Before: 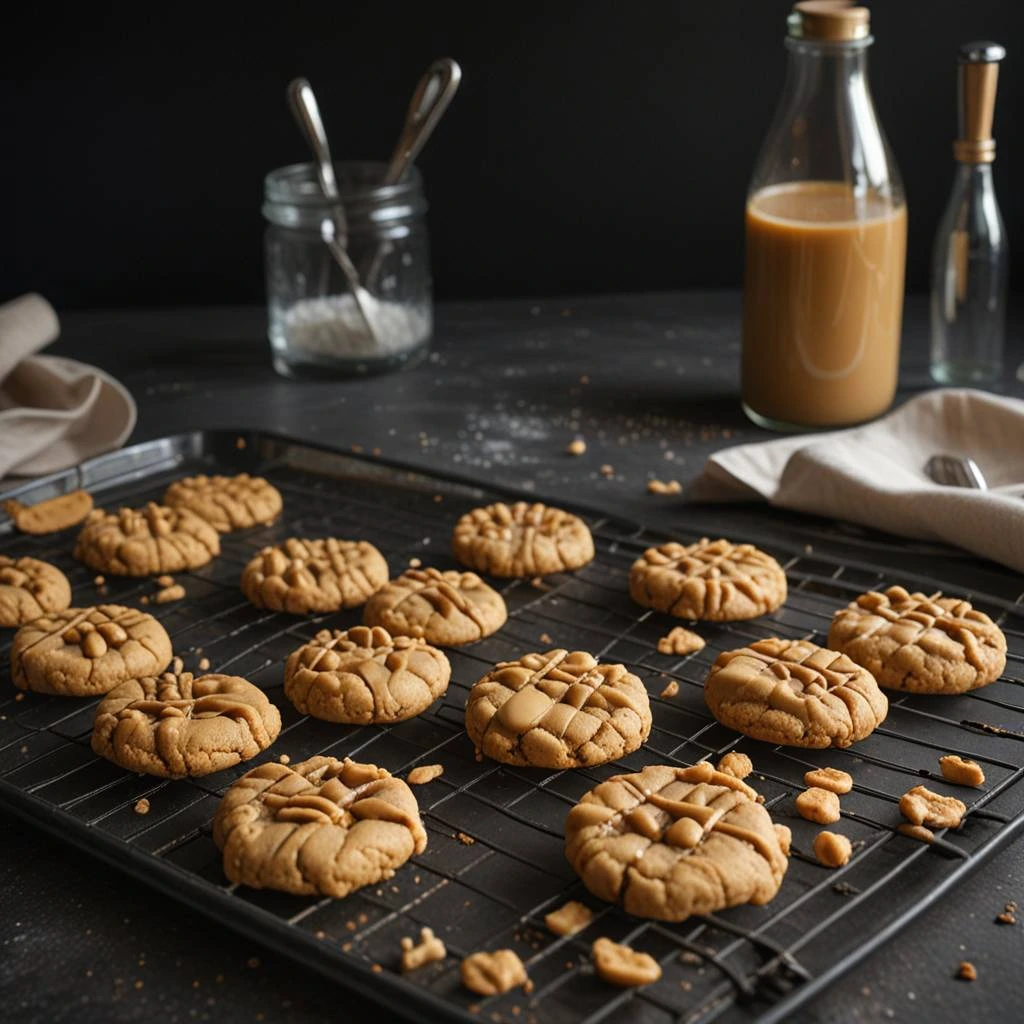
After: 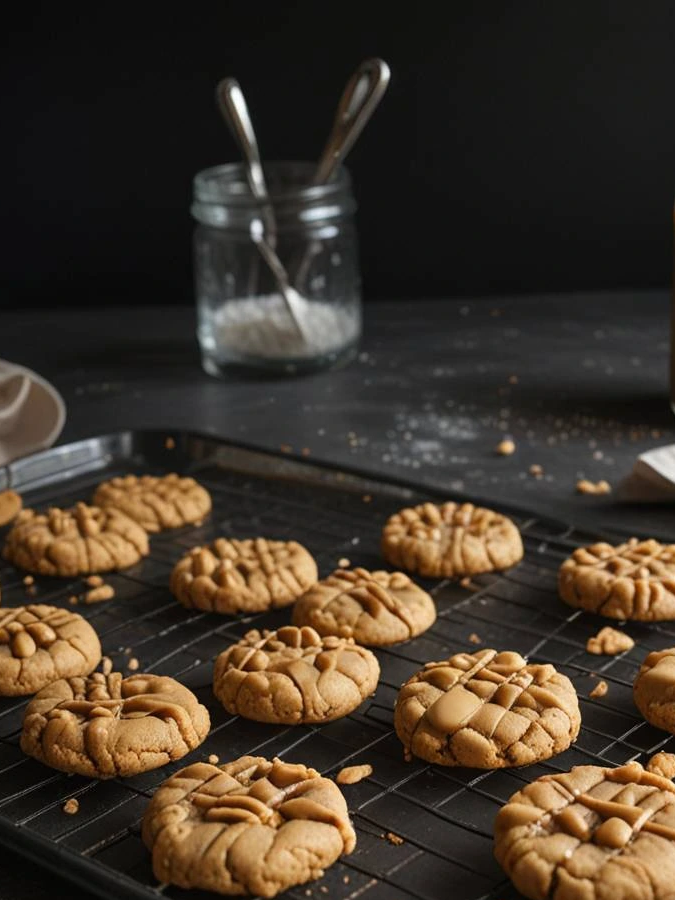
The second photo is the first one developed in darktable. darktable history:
crop: left 6.987%, right 27.011%, bottom 12.099%
